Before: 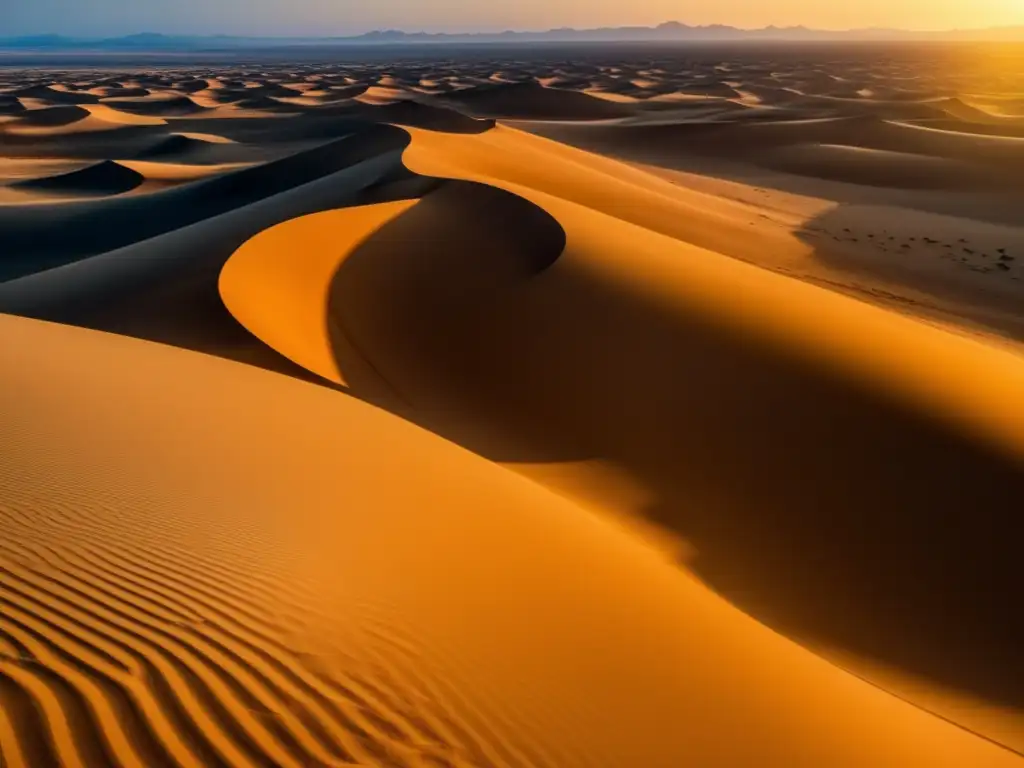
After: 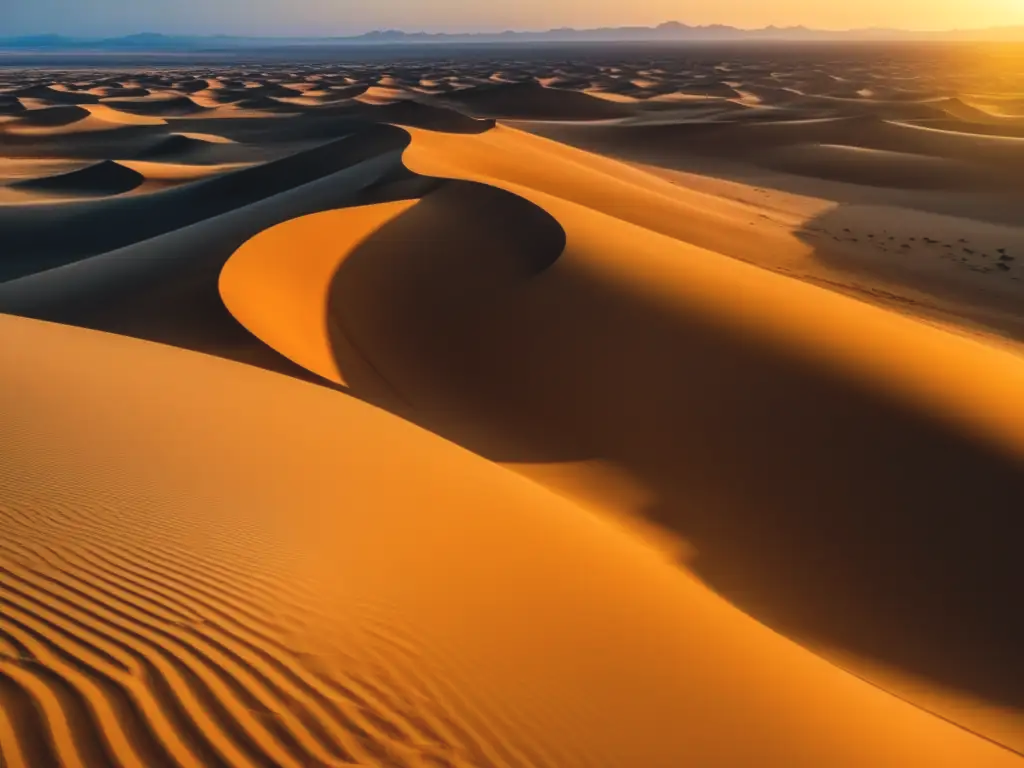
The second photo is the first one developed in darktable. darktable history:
exposure: black level correction -0.006, exposure 0.072 EV, compensate exposure bias true, compensate highlight preservation false
